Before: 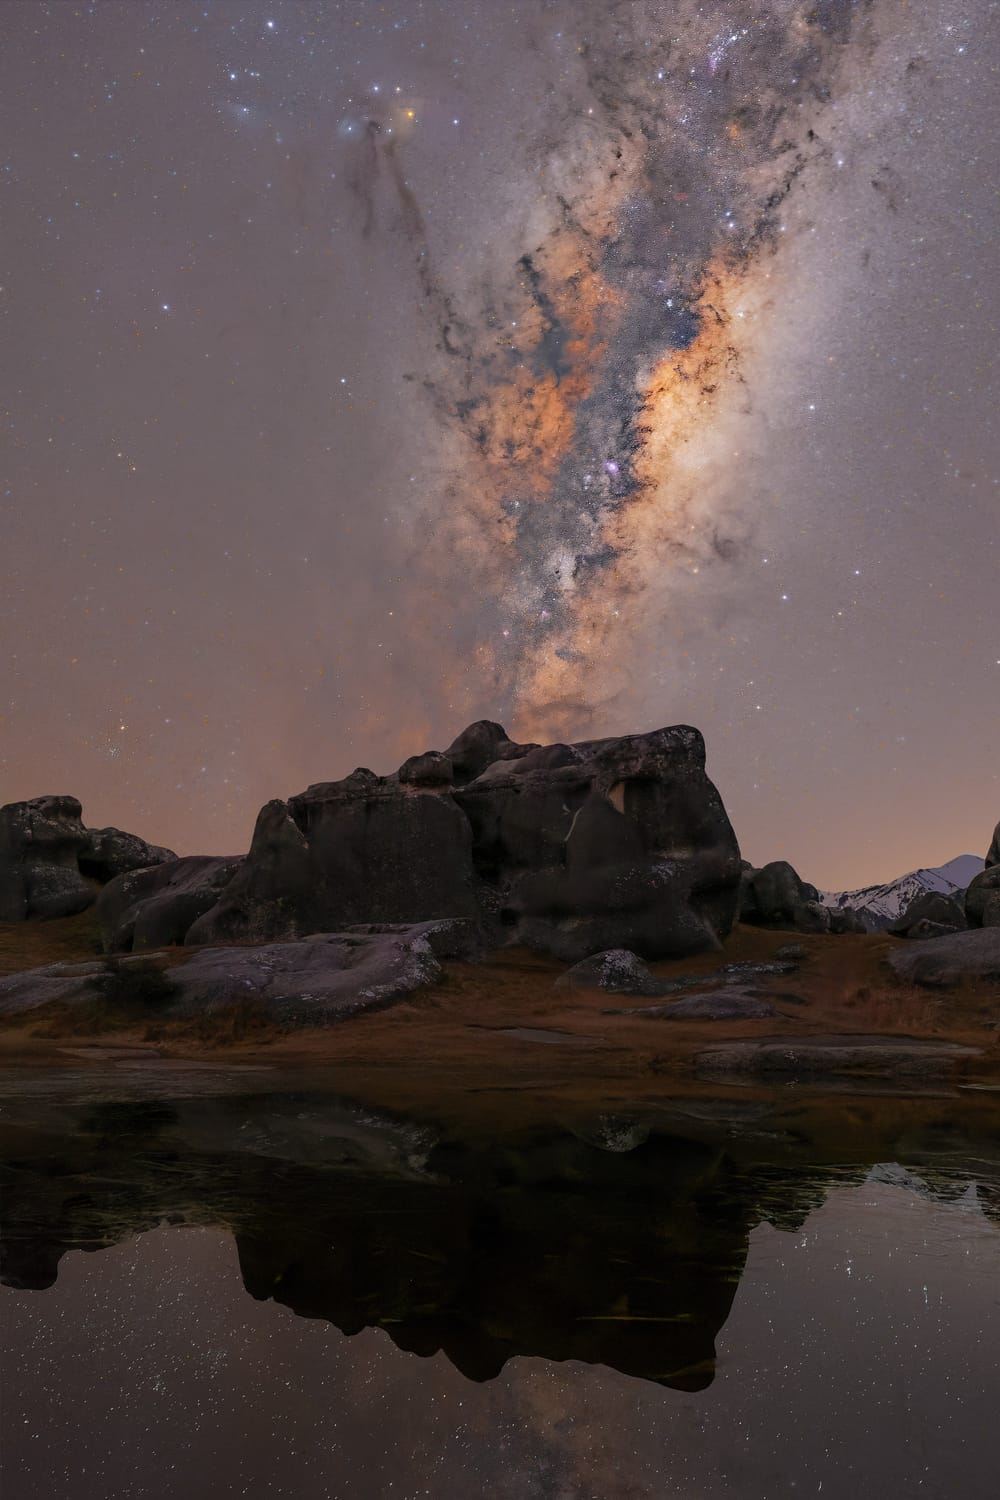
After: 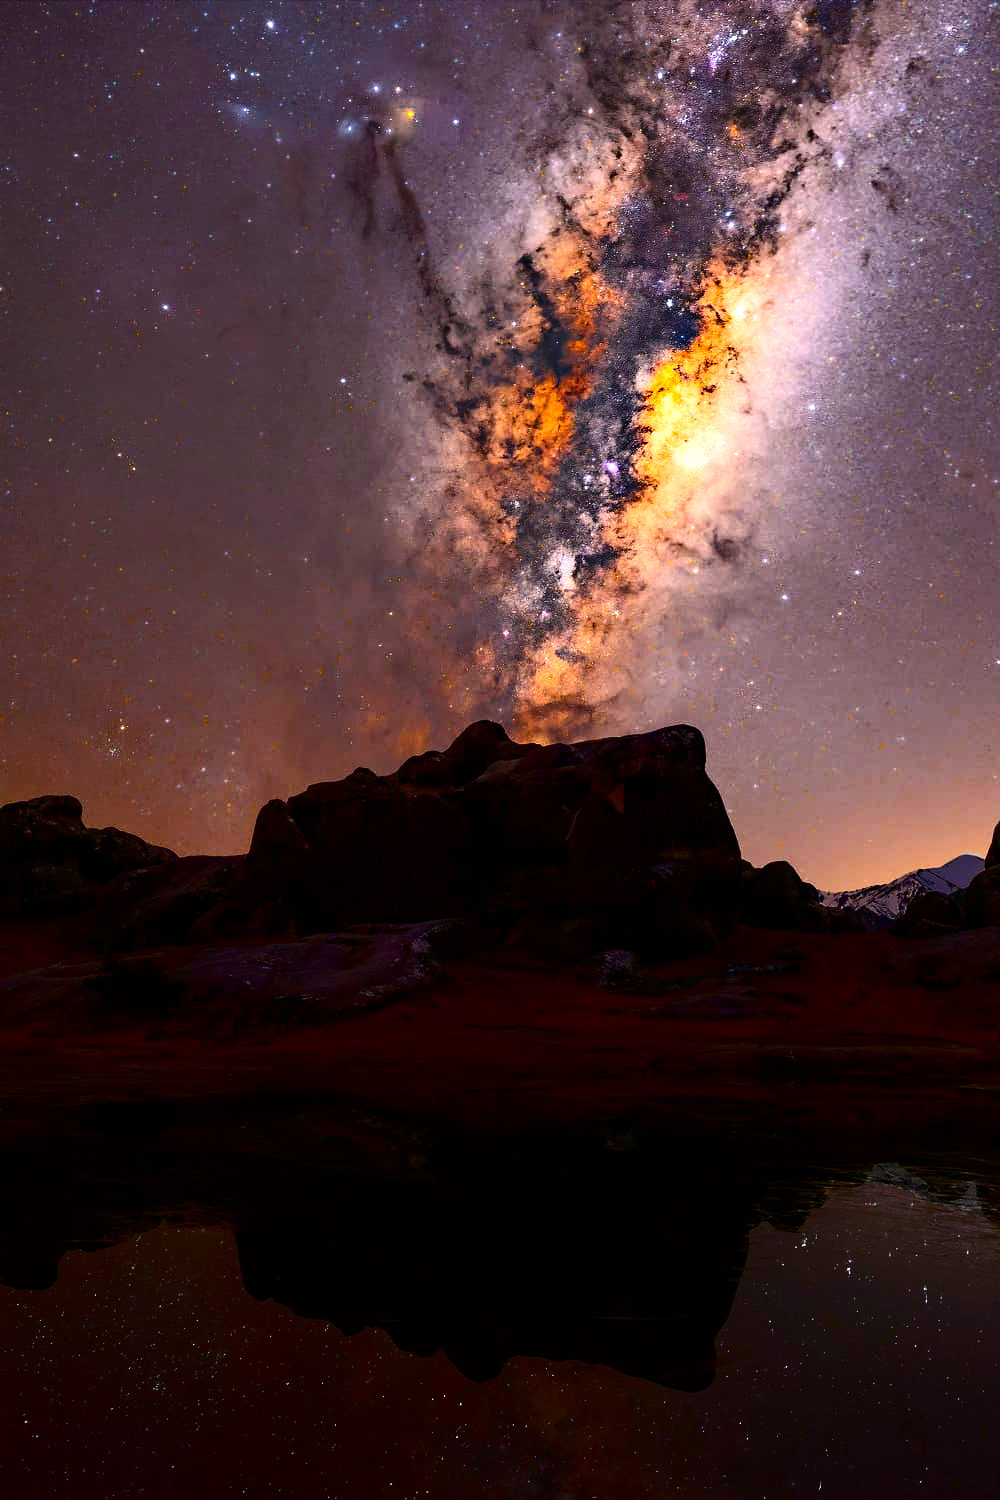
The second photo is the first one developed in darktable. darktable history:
exposure: compensate highlight preservation false
color balance rgb: linear chroma grading › global chroma 9%, perceptual saturation grading › global saturation 36%, perceptual saturation grading › shadows 35%, perceptual brilliance grading › global brilliance 15%, perceptual brilliance grading › shadows -35%, global vibrance 15%
tone equalizer: -8 EV -0.75 EV, -7 EV -0.7 EV, -6 EV -0.6 EV, -5 EV -0.4 EV, -3 EV 0.4 EV, -2 EV 0.6 EV, -1 EV 0.7 EV, +0 EV 0.75 EV, edges refinement/feathering 500, mask exposure compensation -1.57 EV, preserve details no
contrast brightness saturation: contrast 0.22, brightness -0.19, saturation 0.24
